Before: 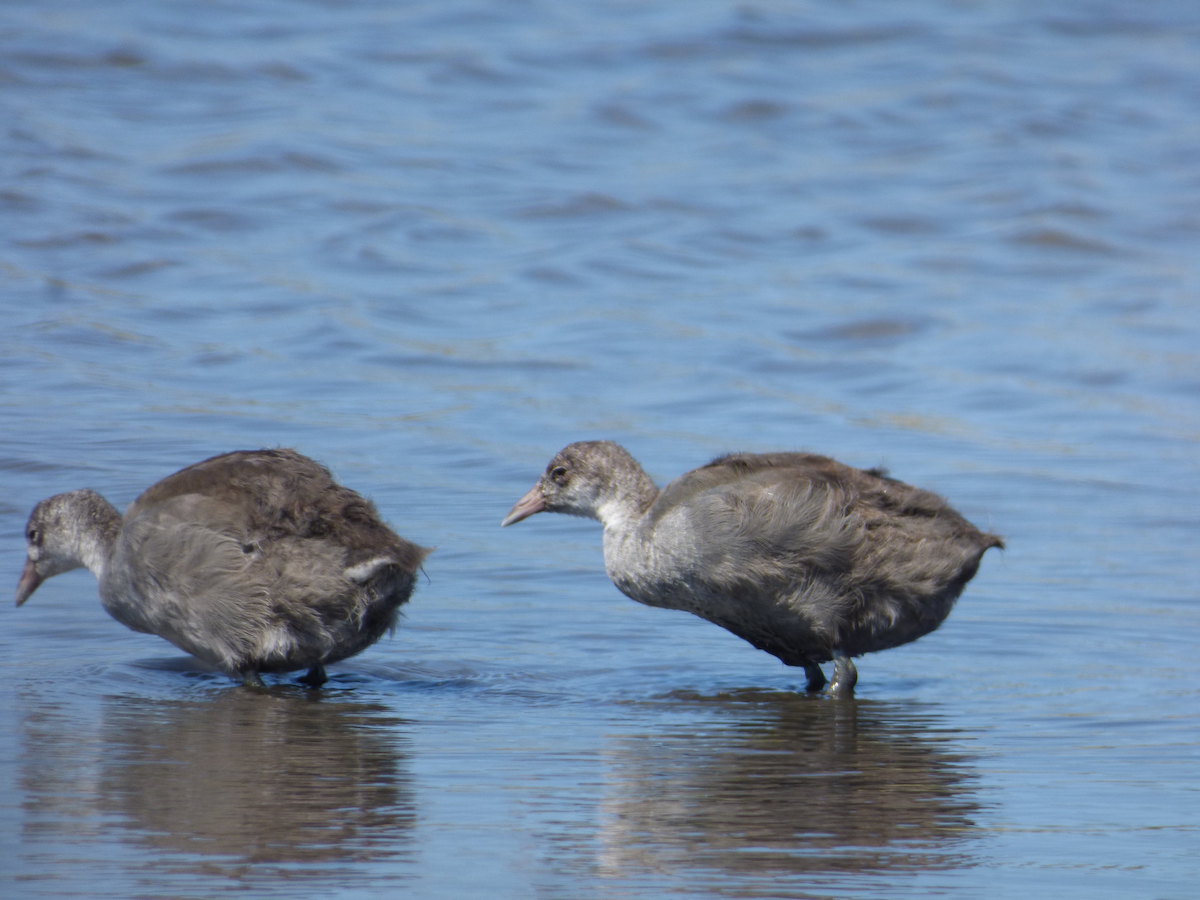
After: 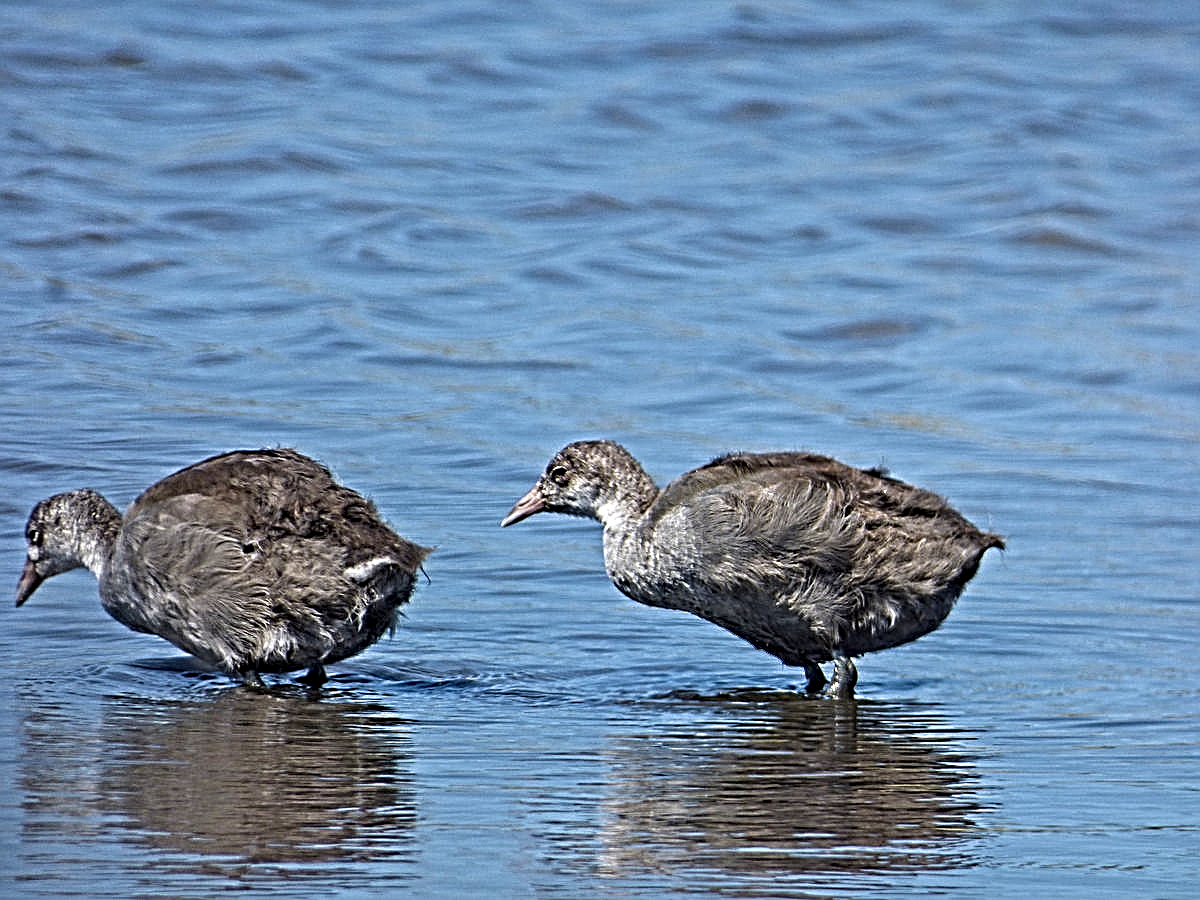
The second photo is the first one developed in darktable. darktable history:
sharpen: on, module defaults
velvia: on, module defaults
contrast equalizer: y [[0.406, 0.494, 0.589, 0.753, 0.877, 0.999], [0.5 ×6], [0.5 ×6], [0 ×6], [0 ×6]]
